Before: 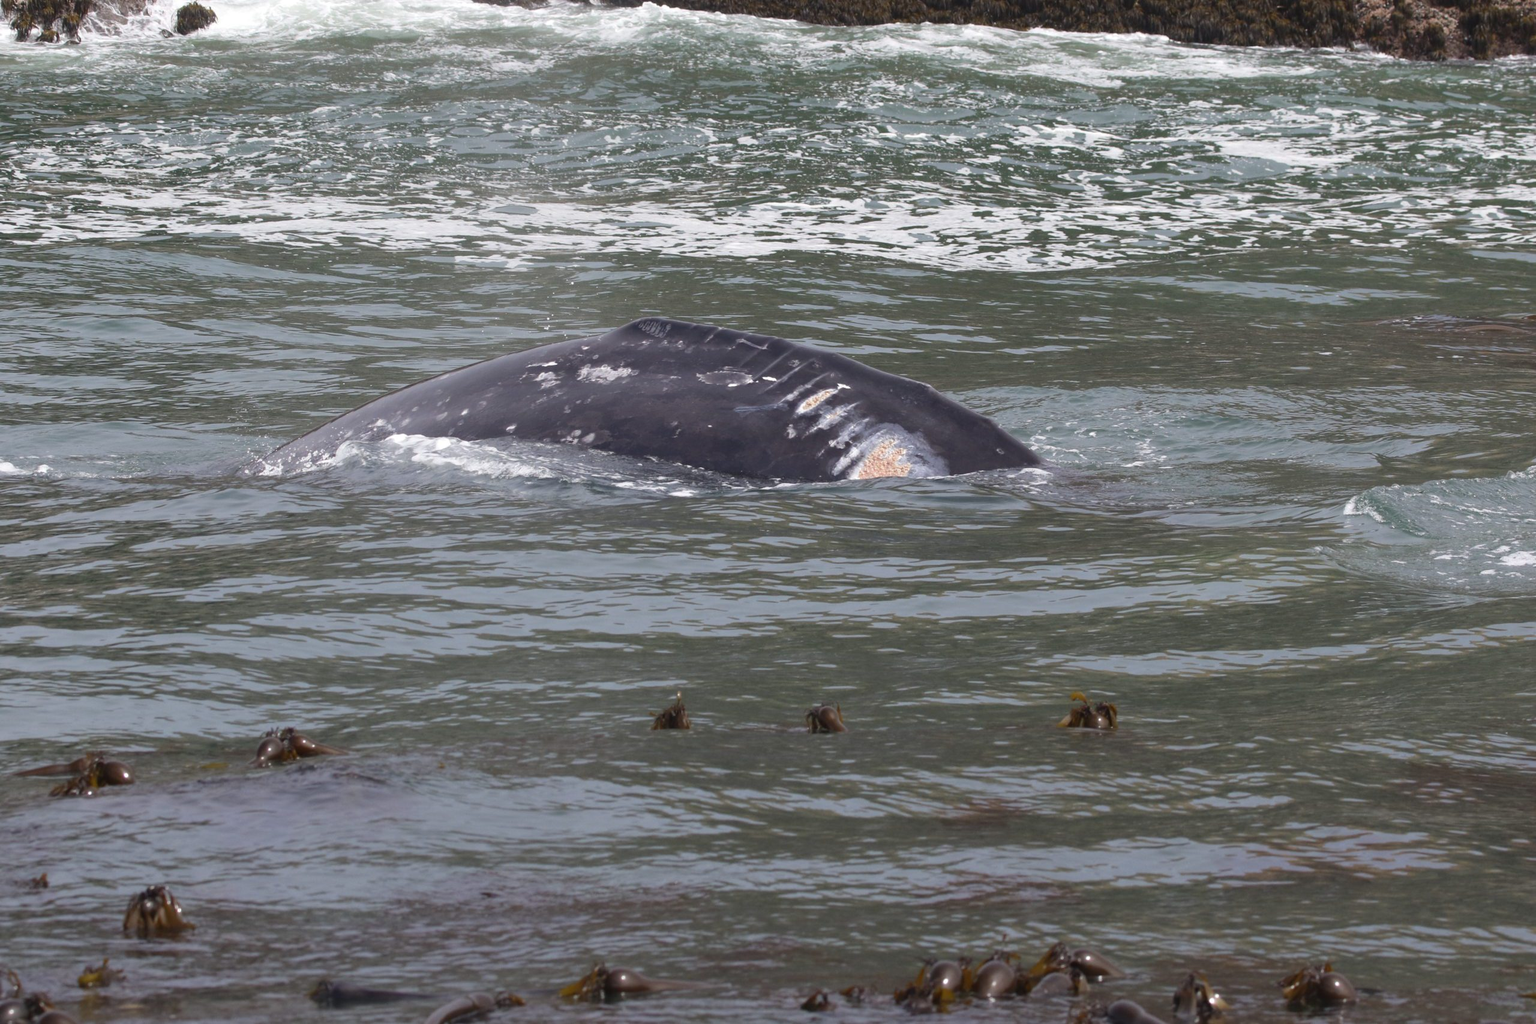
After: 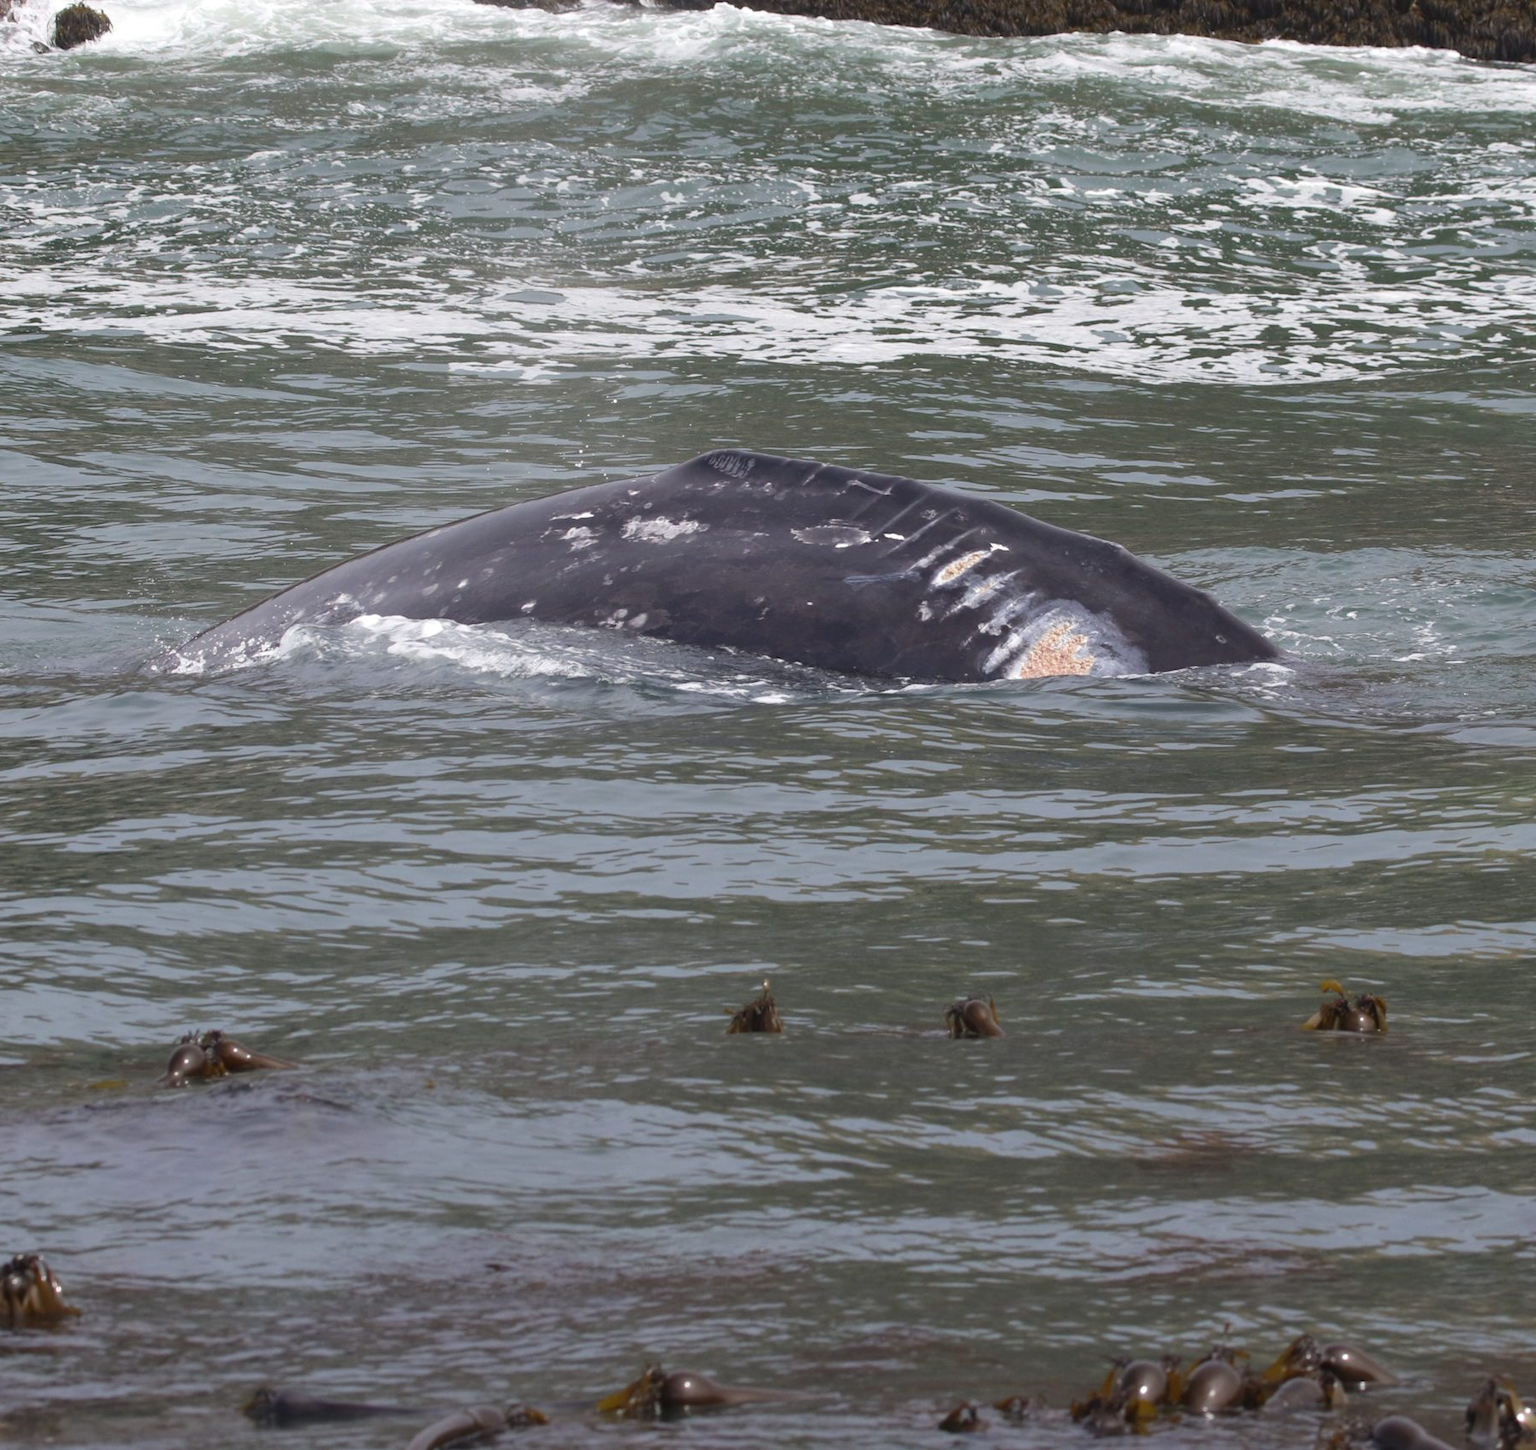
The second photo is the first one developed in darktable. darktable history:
crop and rotate: left 8.996%, right 20.344%
